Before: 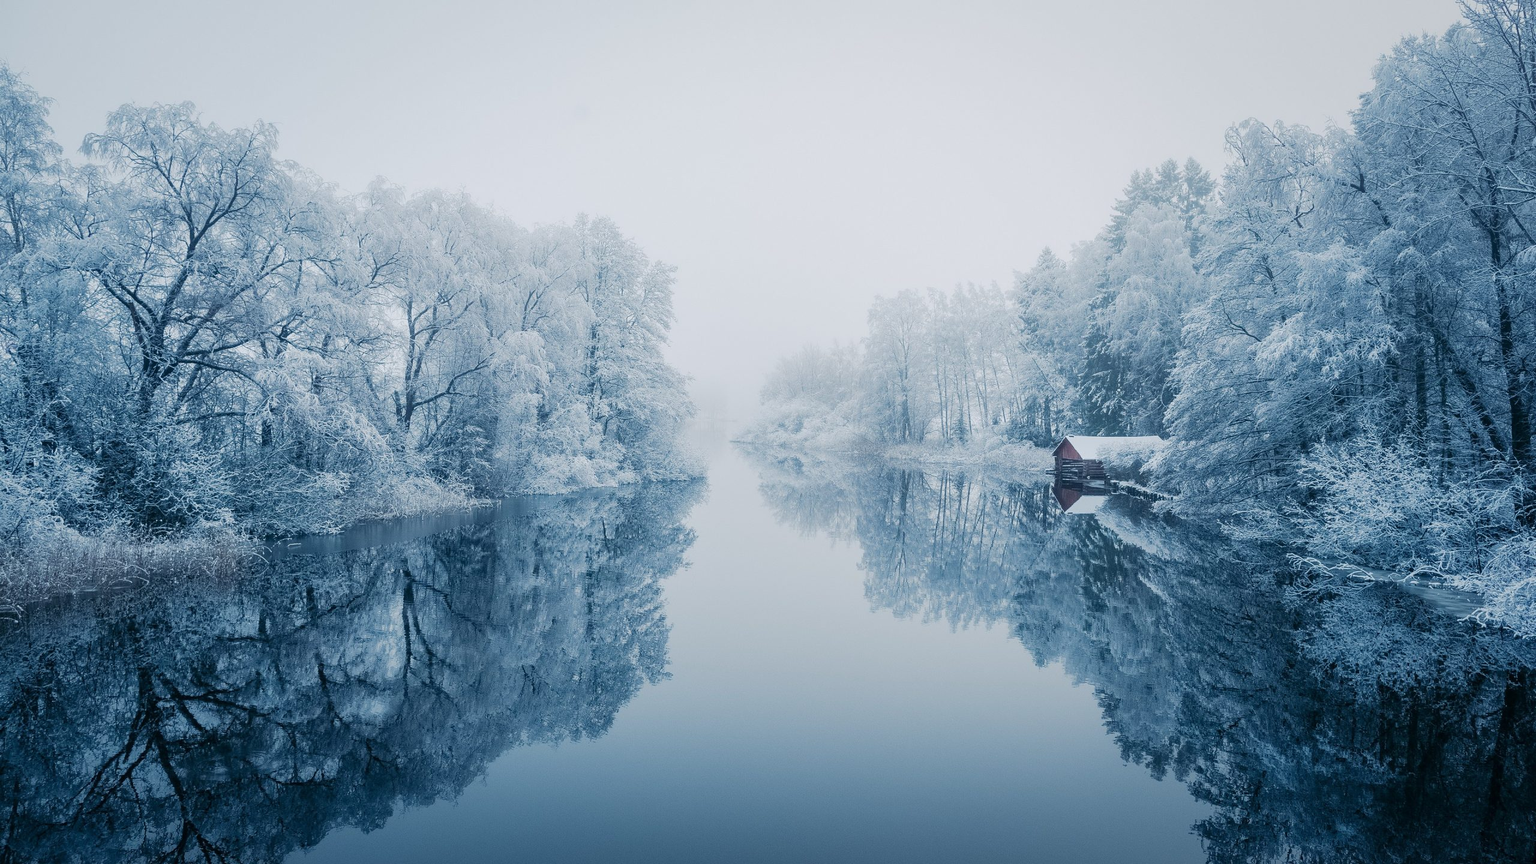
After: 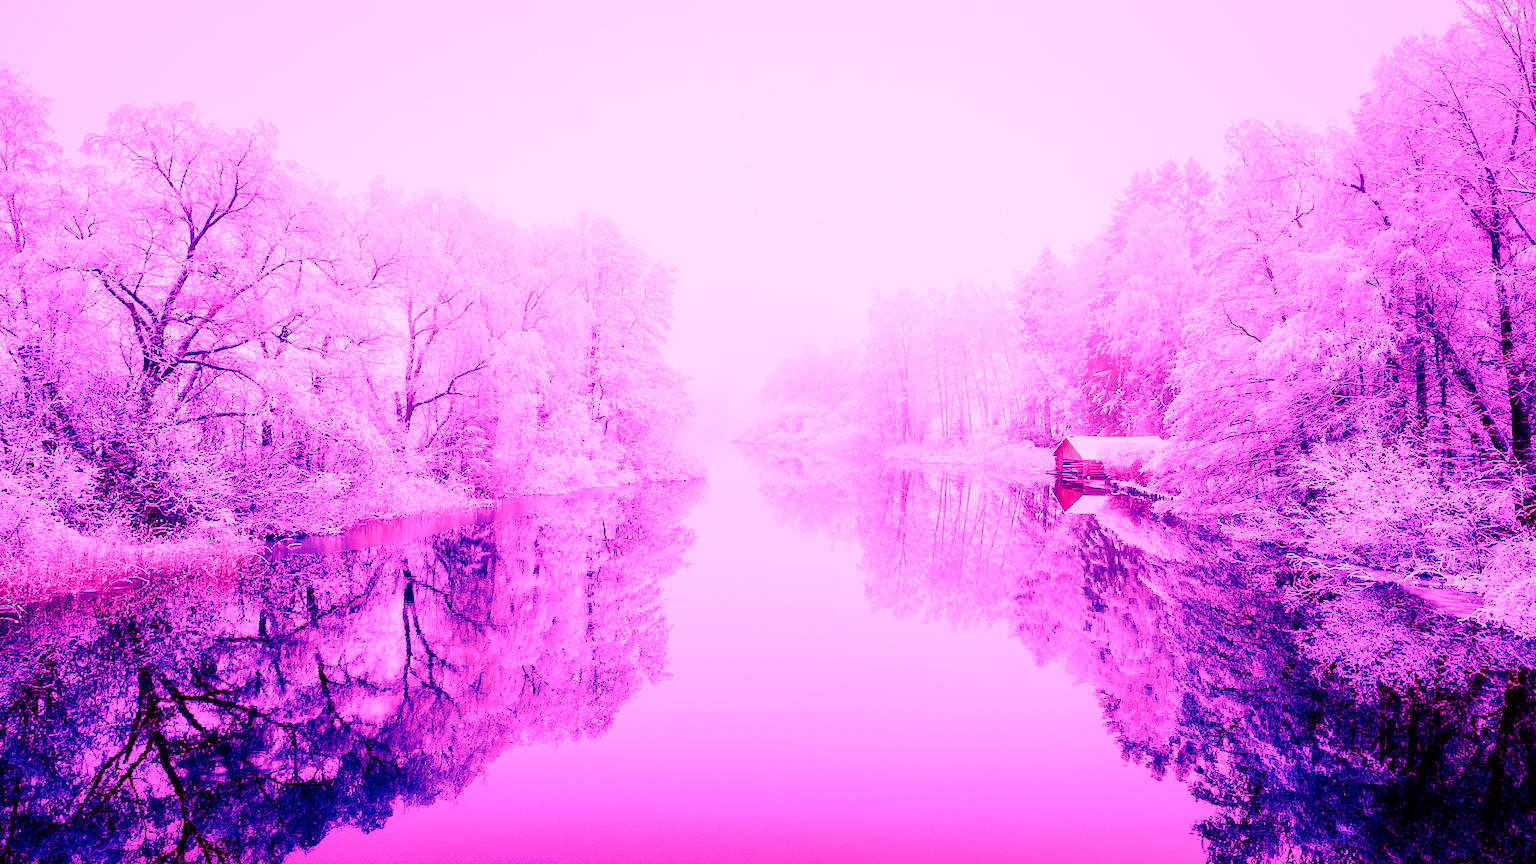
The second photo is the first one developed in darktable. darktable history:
white balance: red 4.26, blue 1.802
color balance rgb: shadows lift › chroma 3%, shadows lift › hue 240.84°, highlights gain › chroma 3%, highlights gain › hue 73.2°, global offset › luminance -0.5%, perceptual saturation grading › global saturation 20%, perceptual saturation grading › highlights -25%, perceptual saturation grading › shadows 50%, global vibrance 25.26%
